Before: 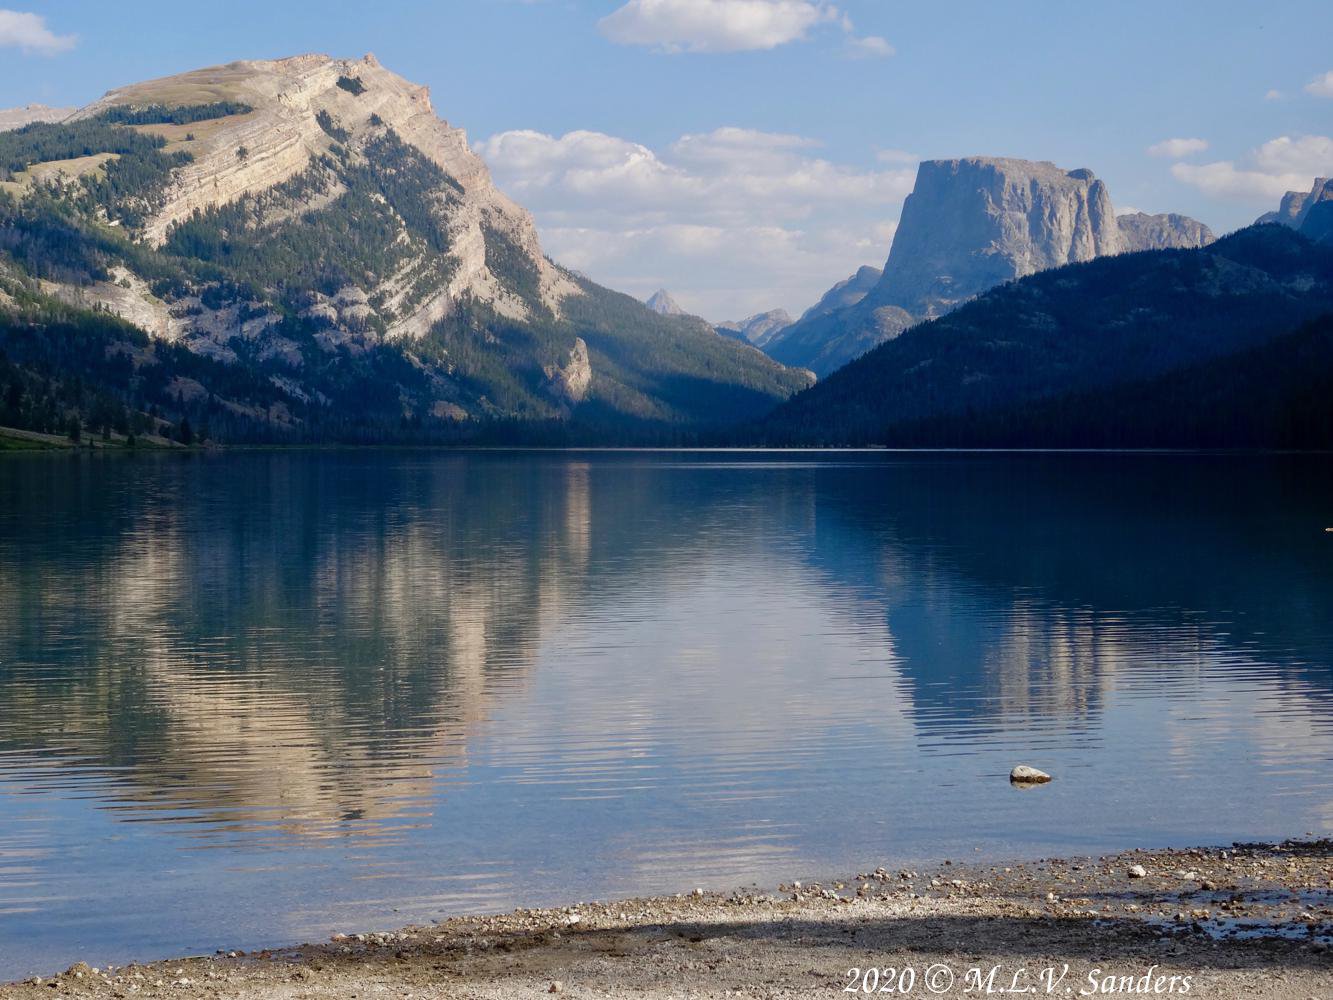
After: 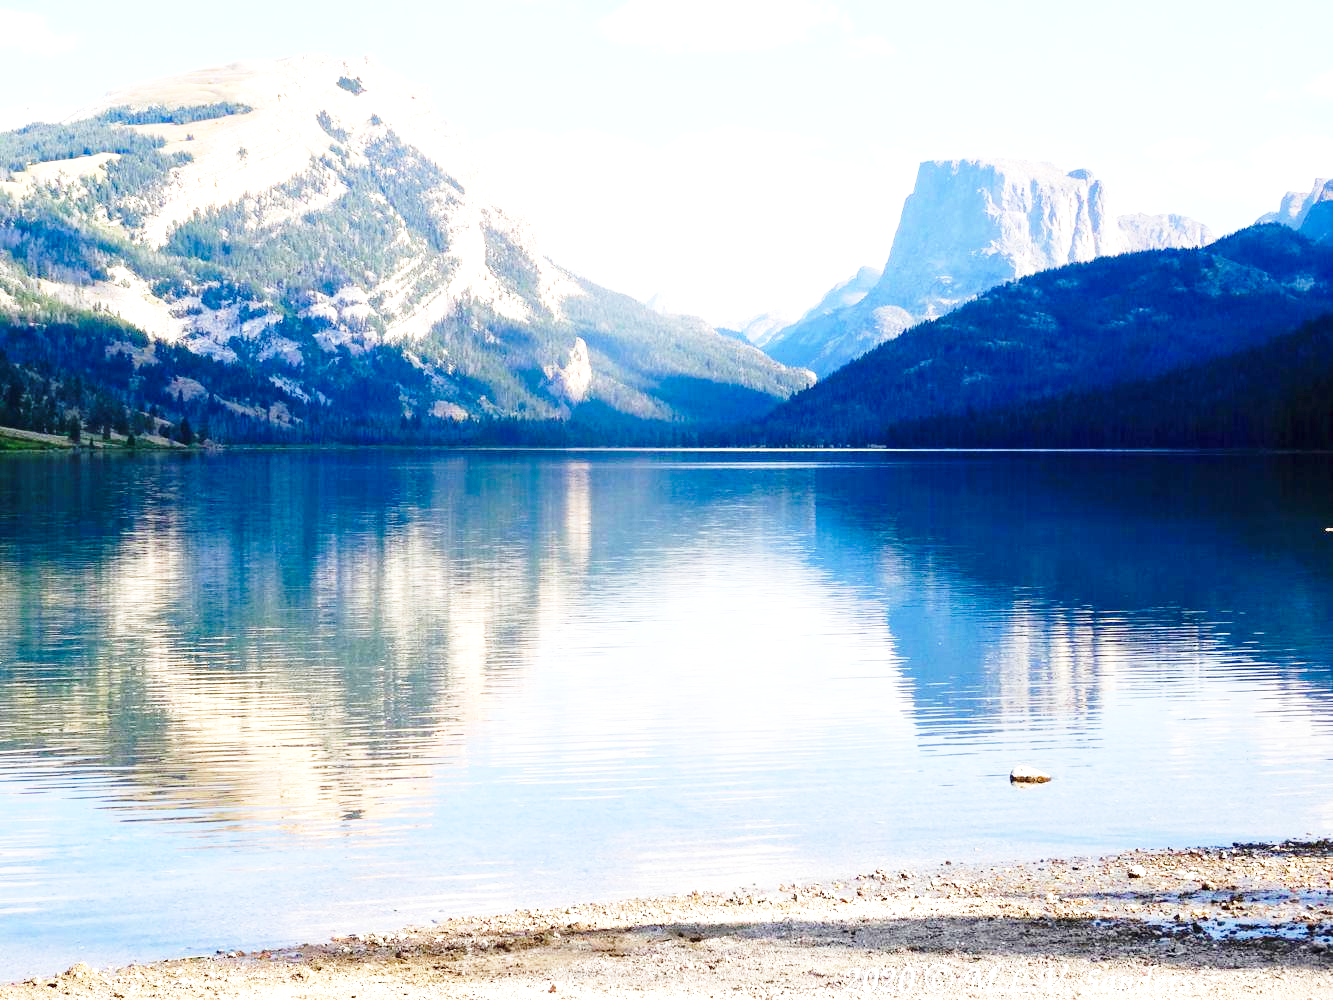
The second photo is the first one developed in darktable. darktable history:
exposure: black level correction 0, exposure 1.45 EV, compensate exposure bias true, compensate highlight preservation false
base curve: curves: ch0 [(0, 0) (0.028, 0.03) (0.121, 0.232) (0.46, 0.748) (0.859, 0.968) (1, 1)], preserve colors none
